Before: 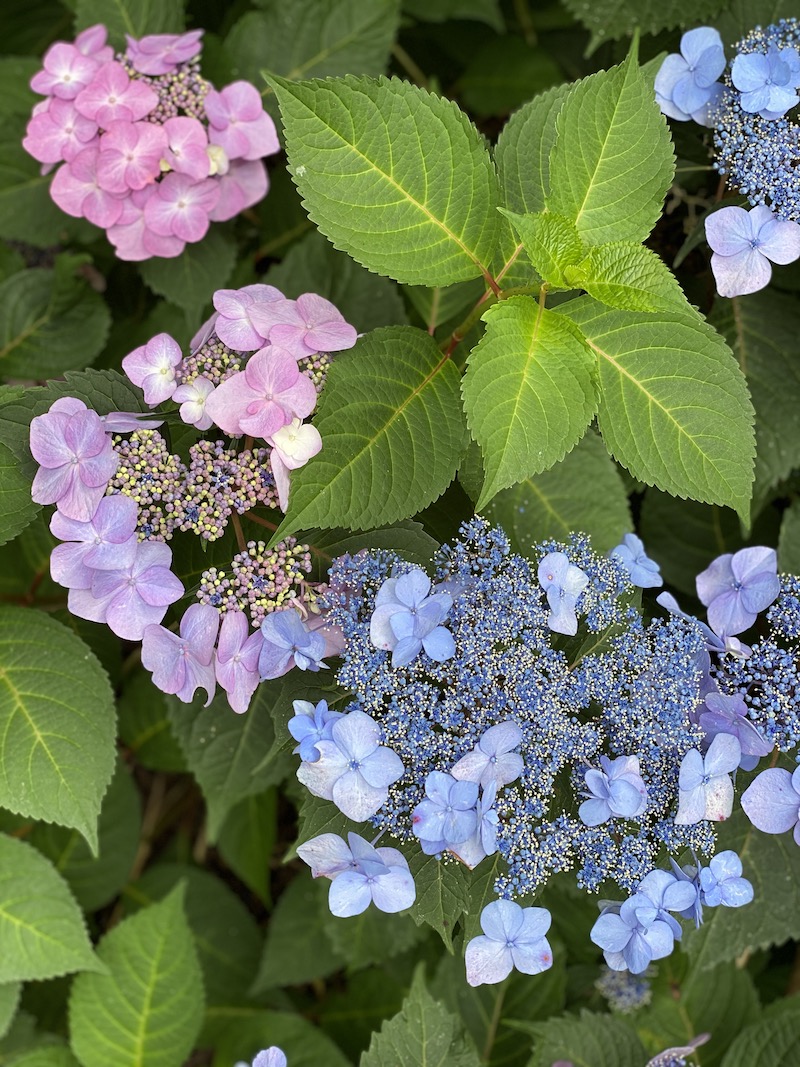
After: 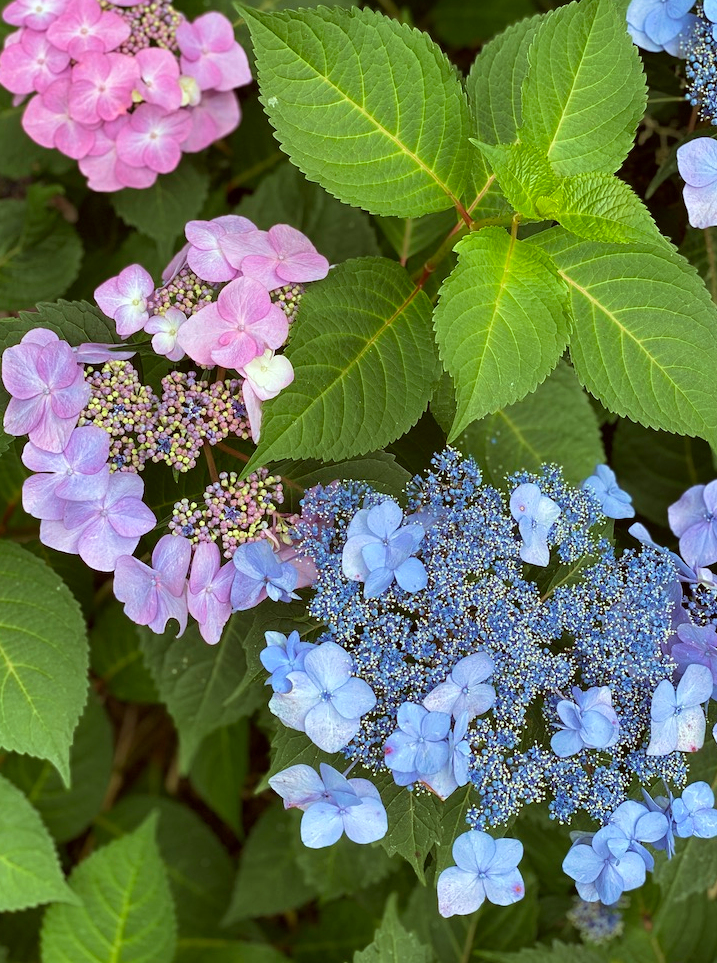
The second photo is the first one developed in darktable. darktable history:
crop: left 3.564%, top 6.514%, right 6.761%, bottom 3.203%
color correction: highlights a* -5.12, highlights b* -4.18, shadows a* 3.94, shadows b* 4.28
velvia: on, module defaults
